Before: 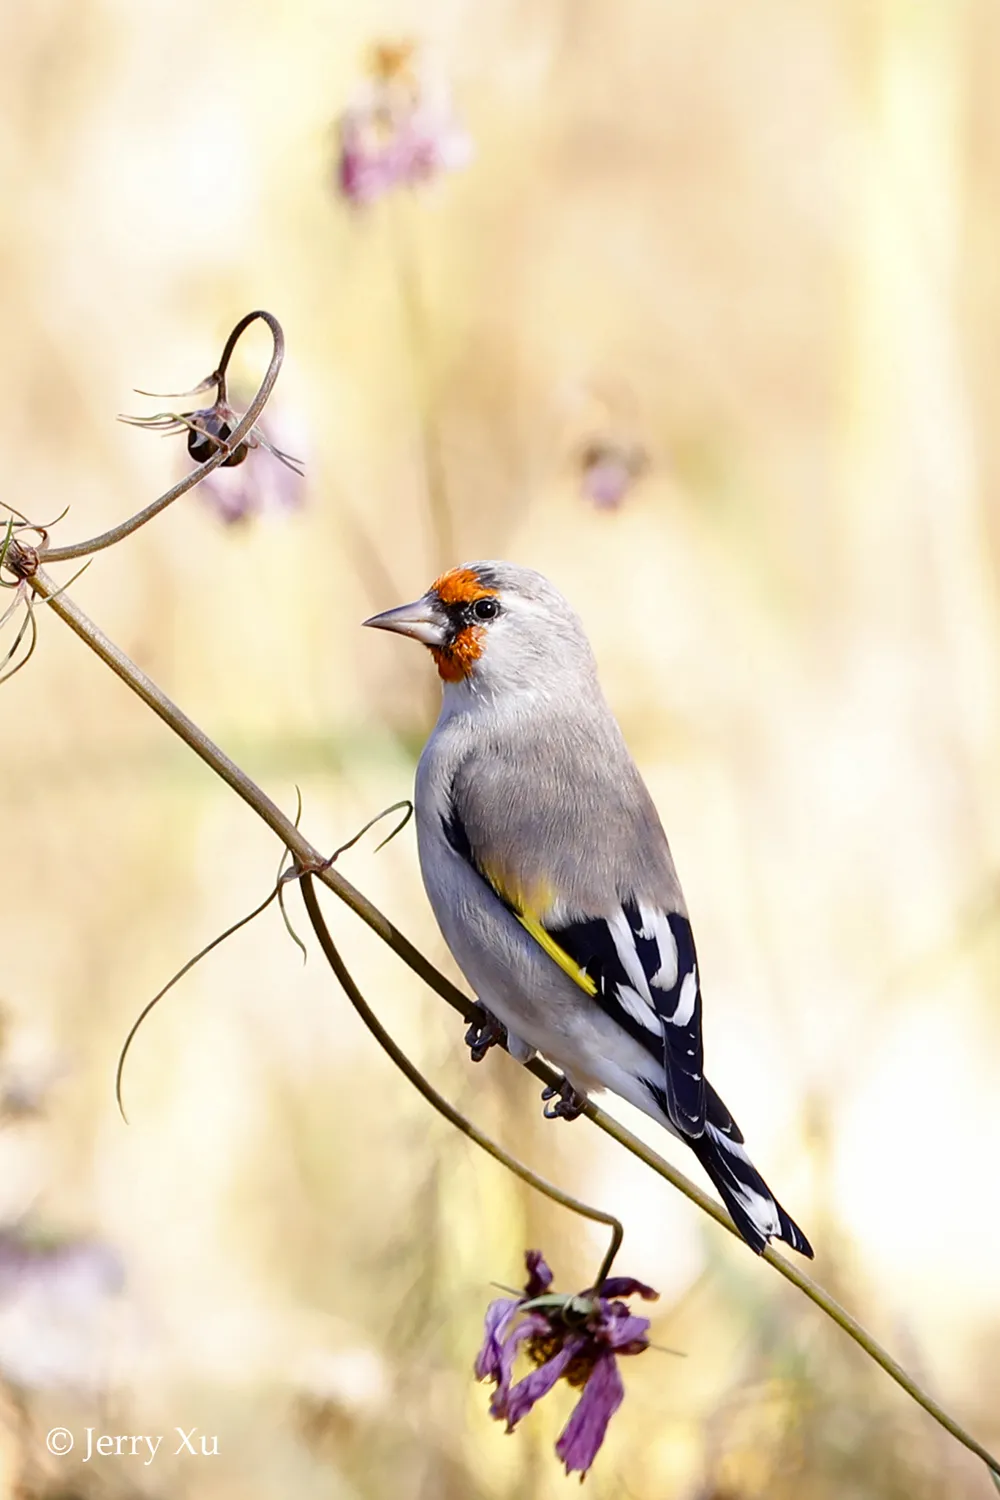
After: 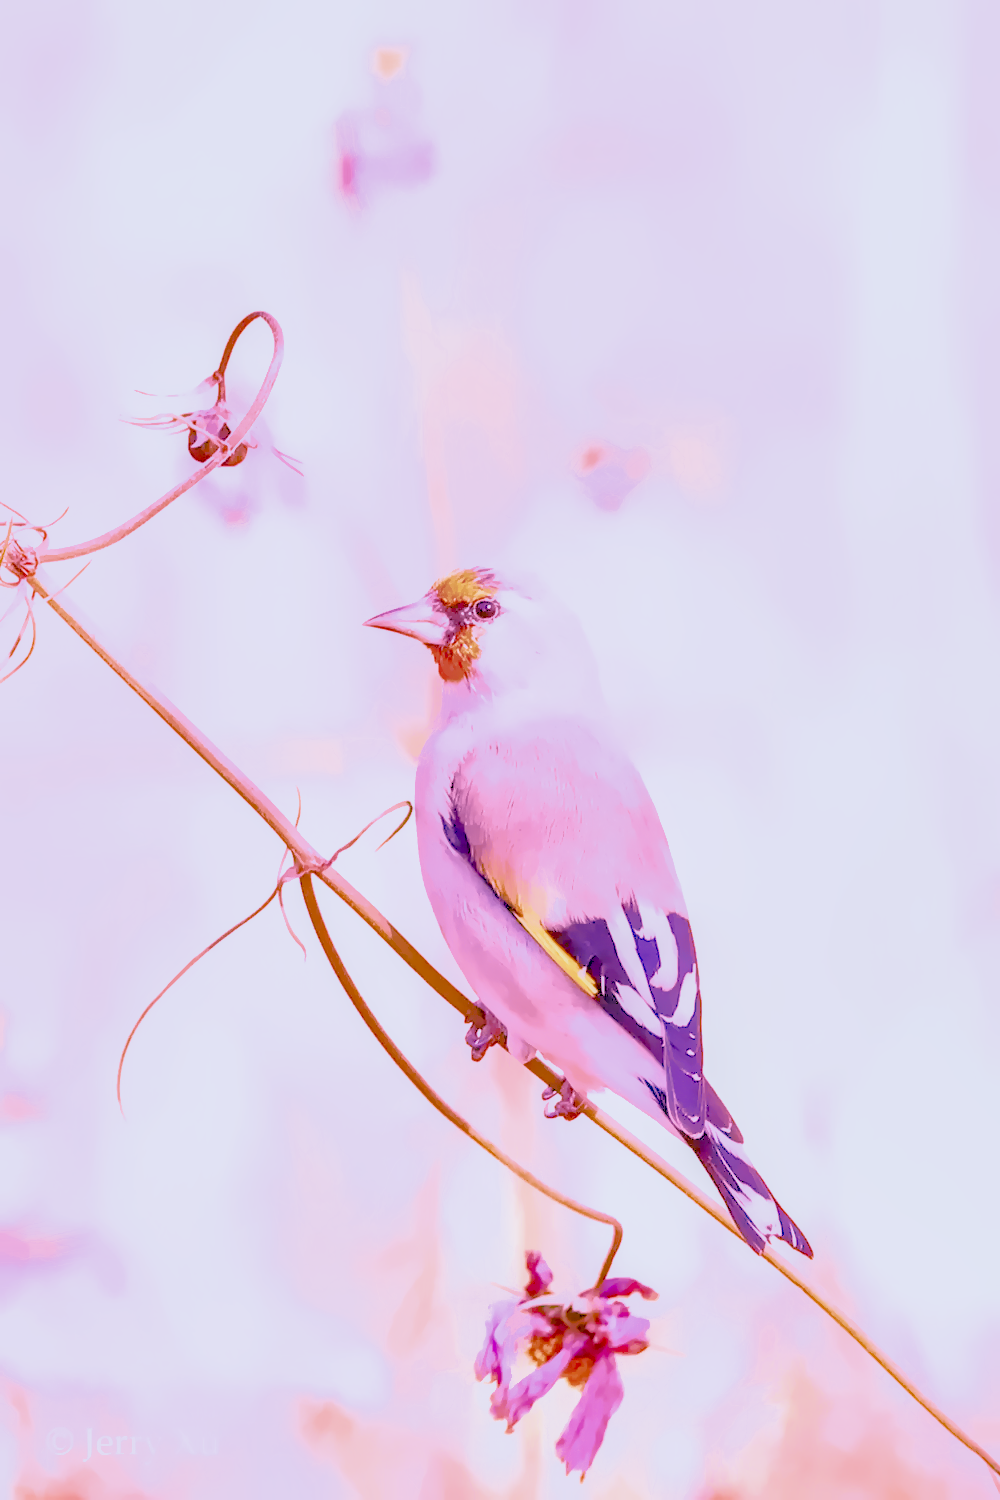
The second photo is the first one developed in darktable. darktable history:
local contrast: on, module defaults
color calibration: illuminant as shot in camera, x 0.358, y 0.373, temperature 4628.91 K
color balance rgb: perceptual saturation grading › global saturation 20%, perceptual saturation grading › highlights -25%, perceptual saturation grading › shadows 25%
denoise (profiled): preserve shadows 1.52, scattering 0.002, a [-1, 0, 0], compensate highlight preservation false
exposure: black level correction 0, exposure 1.1 EV, compensate exposure bias true, compensate highlight preservation false
haze removal: compatibility mode true, adaptive false
highlight reconstruction: on, module defaults
hot pixels: on, module defaults
lens correction: scale 1, crop 1, focal 16, aperture 5.6, distance 1000, camera "Canon EOS RP", lens "Canon RF 16mm F2.8 STM"
shadows and highlights: on, module defaults
white balance: red 2.229, blue 1.46
velvia: on, module defaults
filmic rgb: black relative exposure -7.65 EV, white relative exposure 4.56 EV, hardness 3.61, contrast 1.05
